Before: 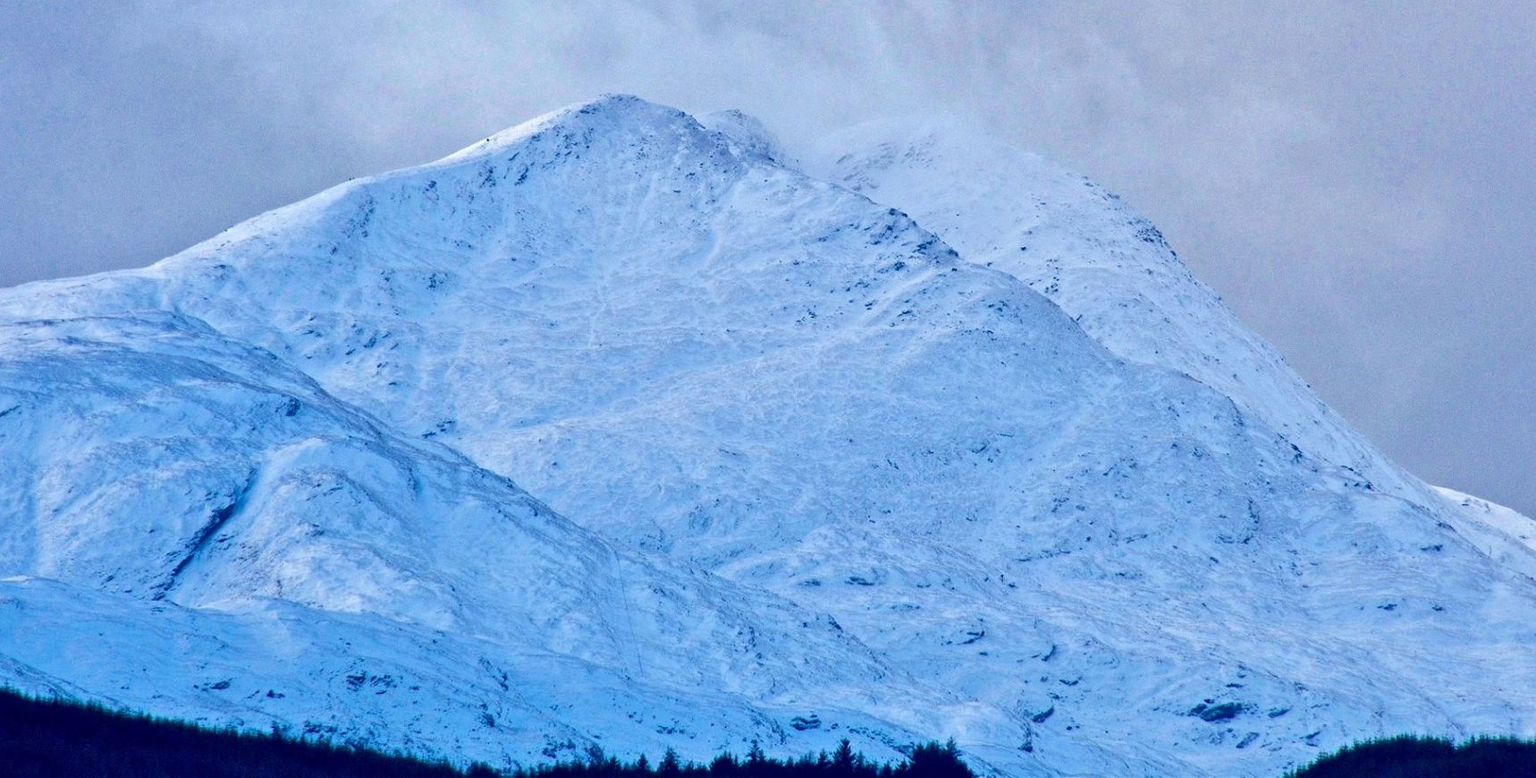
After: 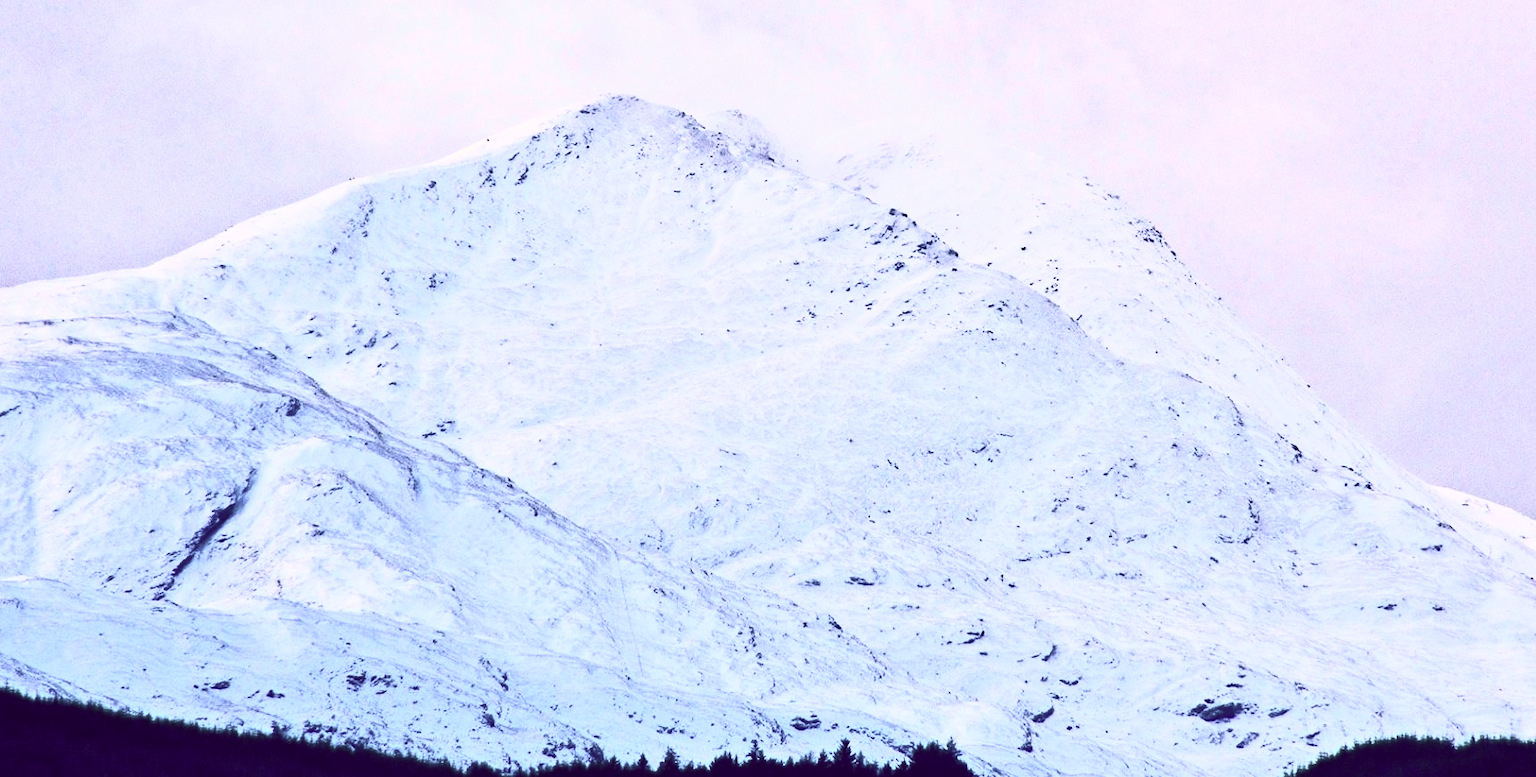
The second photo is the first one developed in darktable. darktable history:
color correction: highlights a* 10.21, highlights b* 9.79, shadows a* 8.61, shadows b* 7.88, saturation 0.8
contrast brightness saturation: contrast 0.62, brightness 0.34, saturation 0.14
